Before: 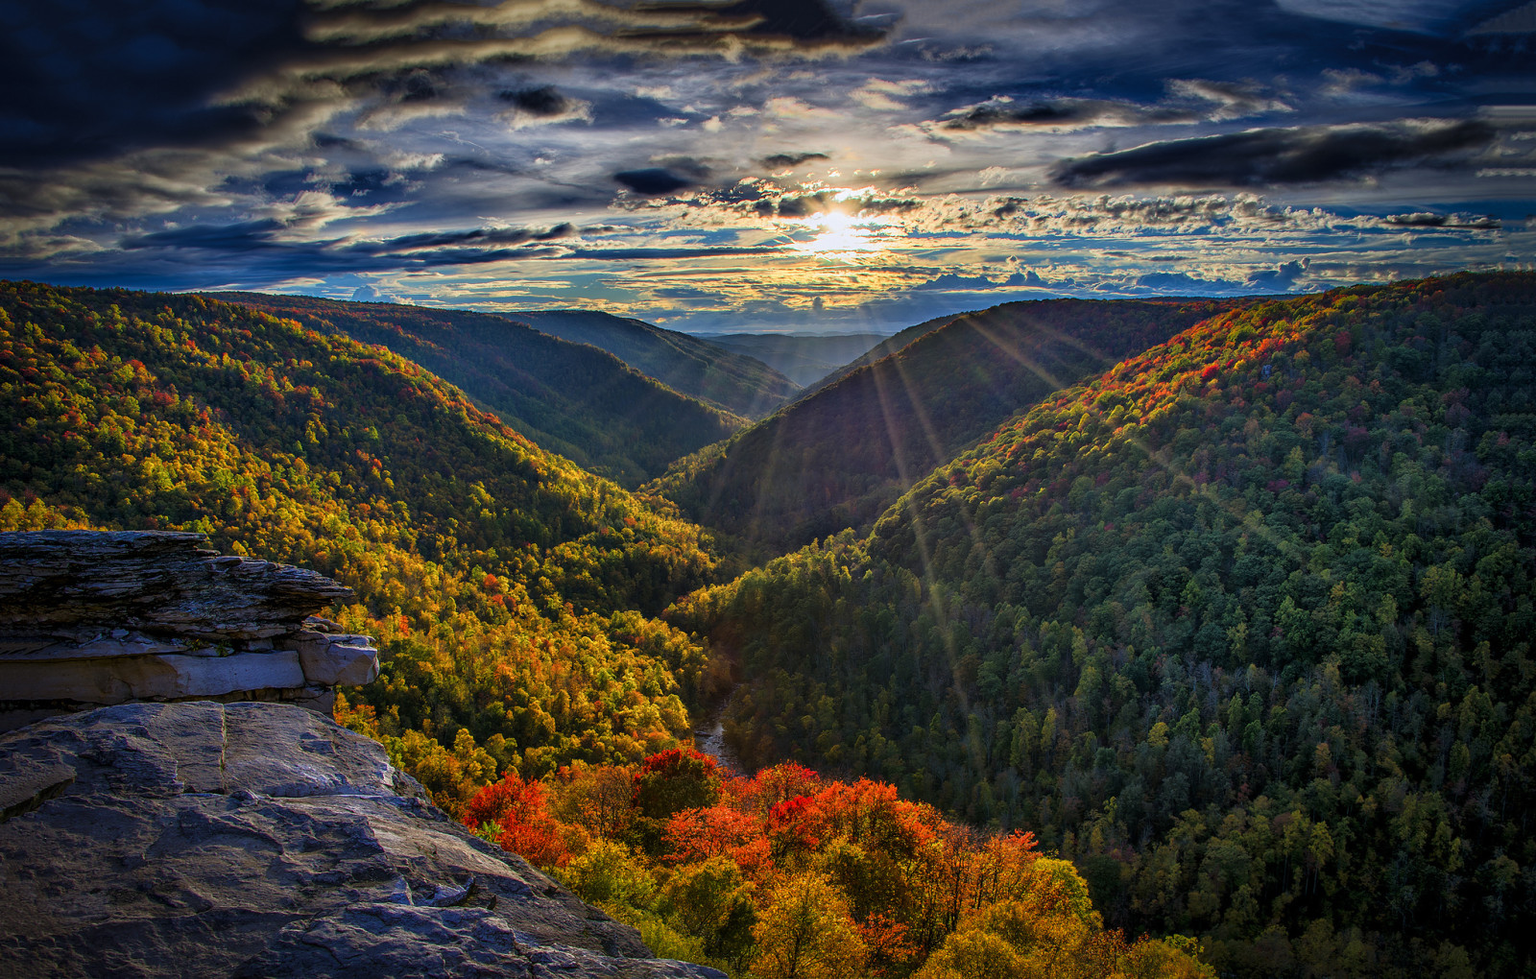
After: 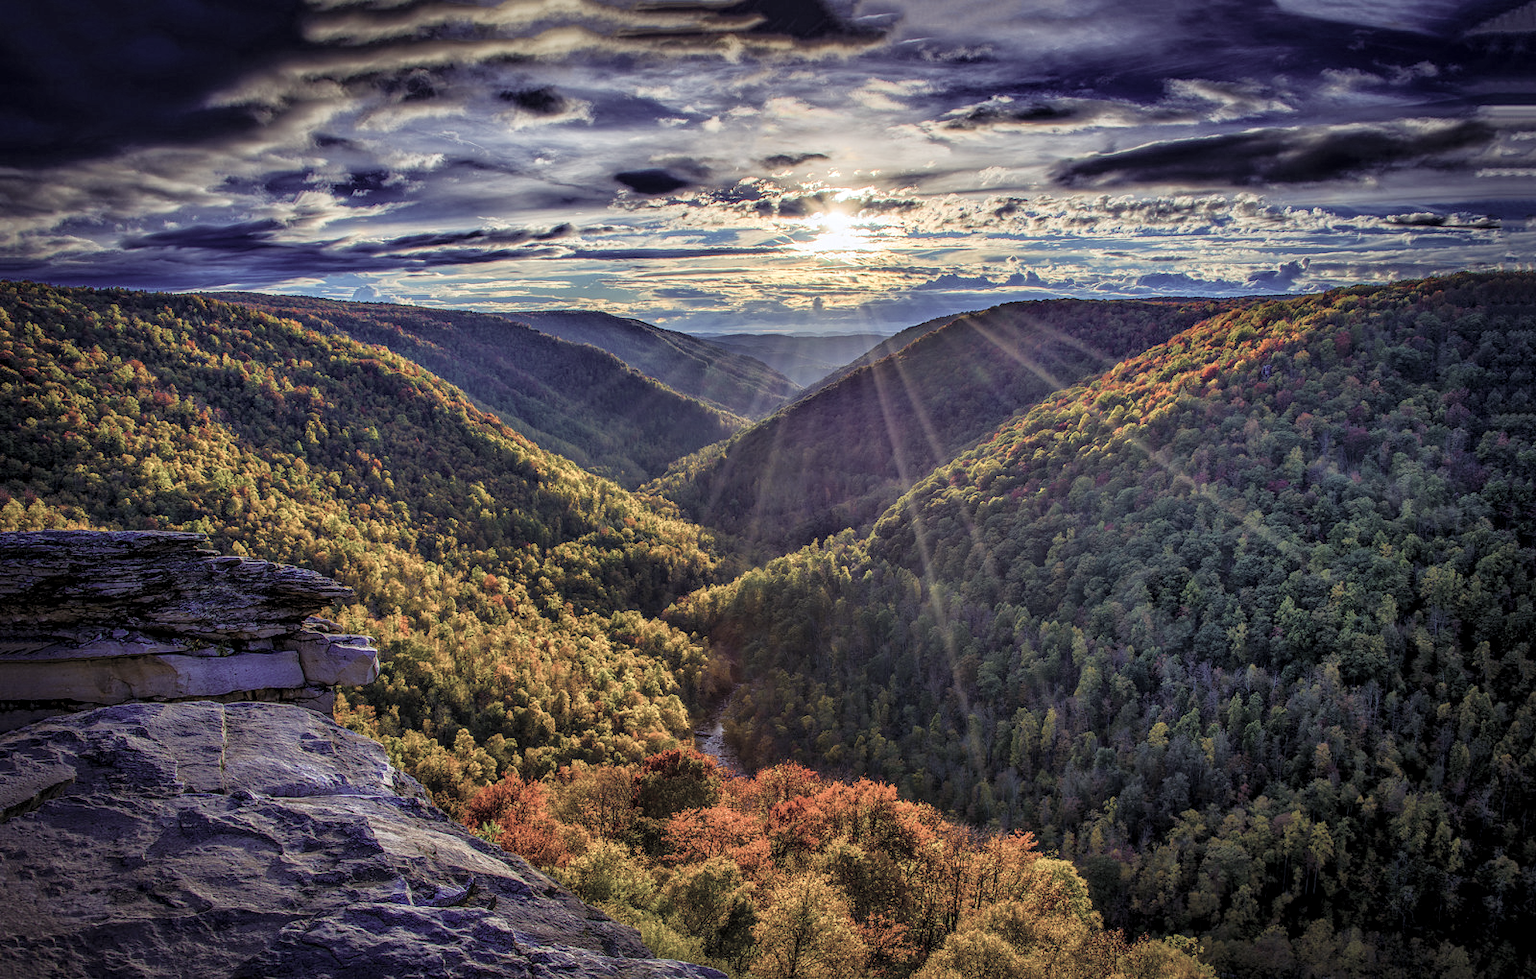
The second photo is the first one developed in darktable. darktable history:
contrast brightness saturation: brightness 0.183, saturation -0.491
color balance rgb: shadows lift › luminance -21.806%, shadows lift › chroma 9.165%, shadows lift › hue 286.39°, perceptual saturation grading › global saturation 44.254%, perceptual saturation grading › highlights -50.201%, perceptual saturation grading › shadows 30.124%, global vibrance 15.406%
local contrast: on, module defaults
tone equalizer: edges refinement/feathering 500, mask exposure compensation -1.57 EV, preserve details no
